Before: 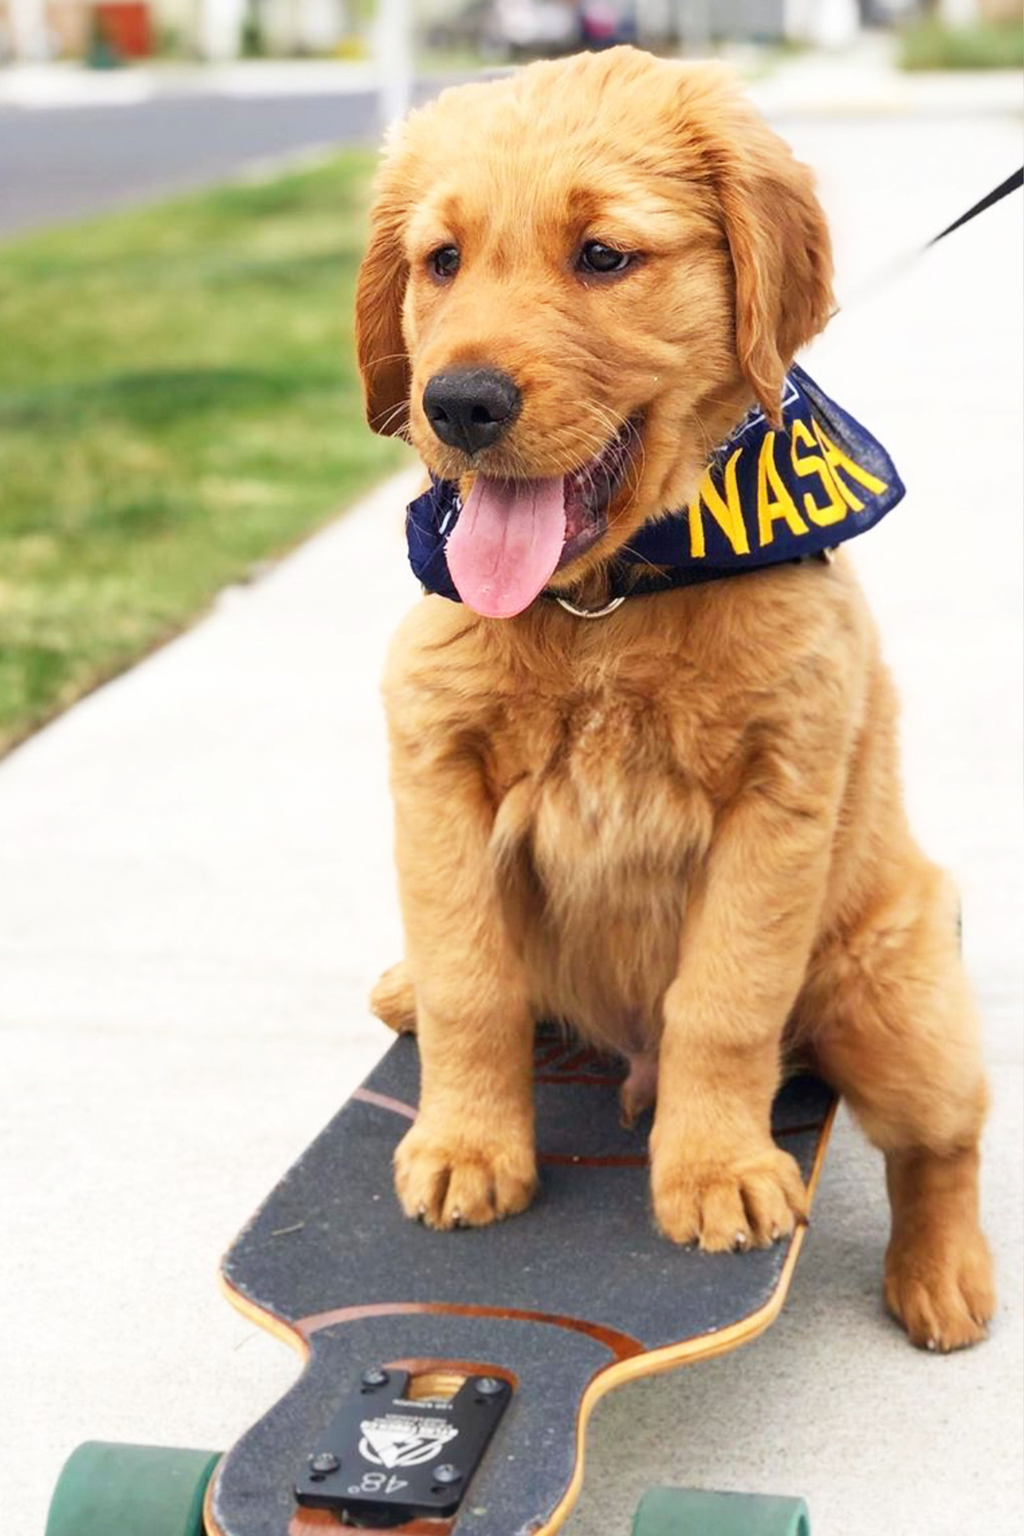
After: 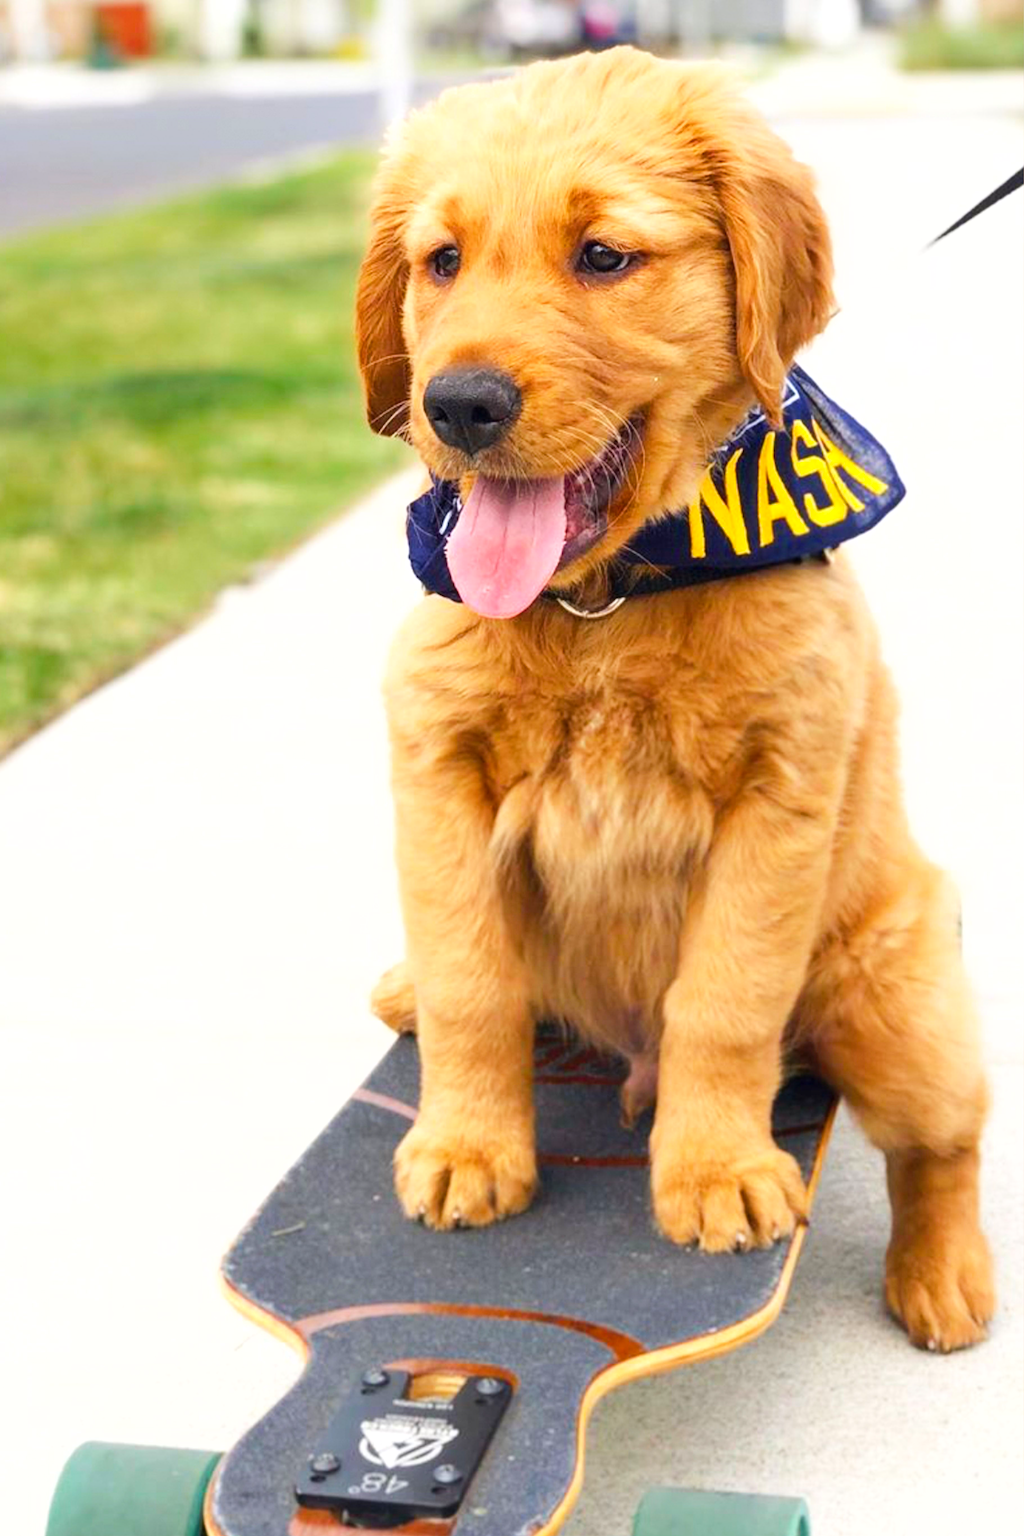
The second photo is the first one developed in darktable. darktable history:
color balance rgb: perceptual saturation grading › global saturation 19.405%, perceptual brilliance grading › mid-tones 9.475%, perceptual brilliance grading › shadows 15.254%
shadows and highlights: shadows -11.87, white point adjustment 3.99, highlights 27.84
